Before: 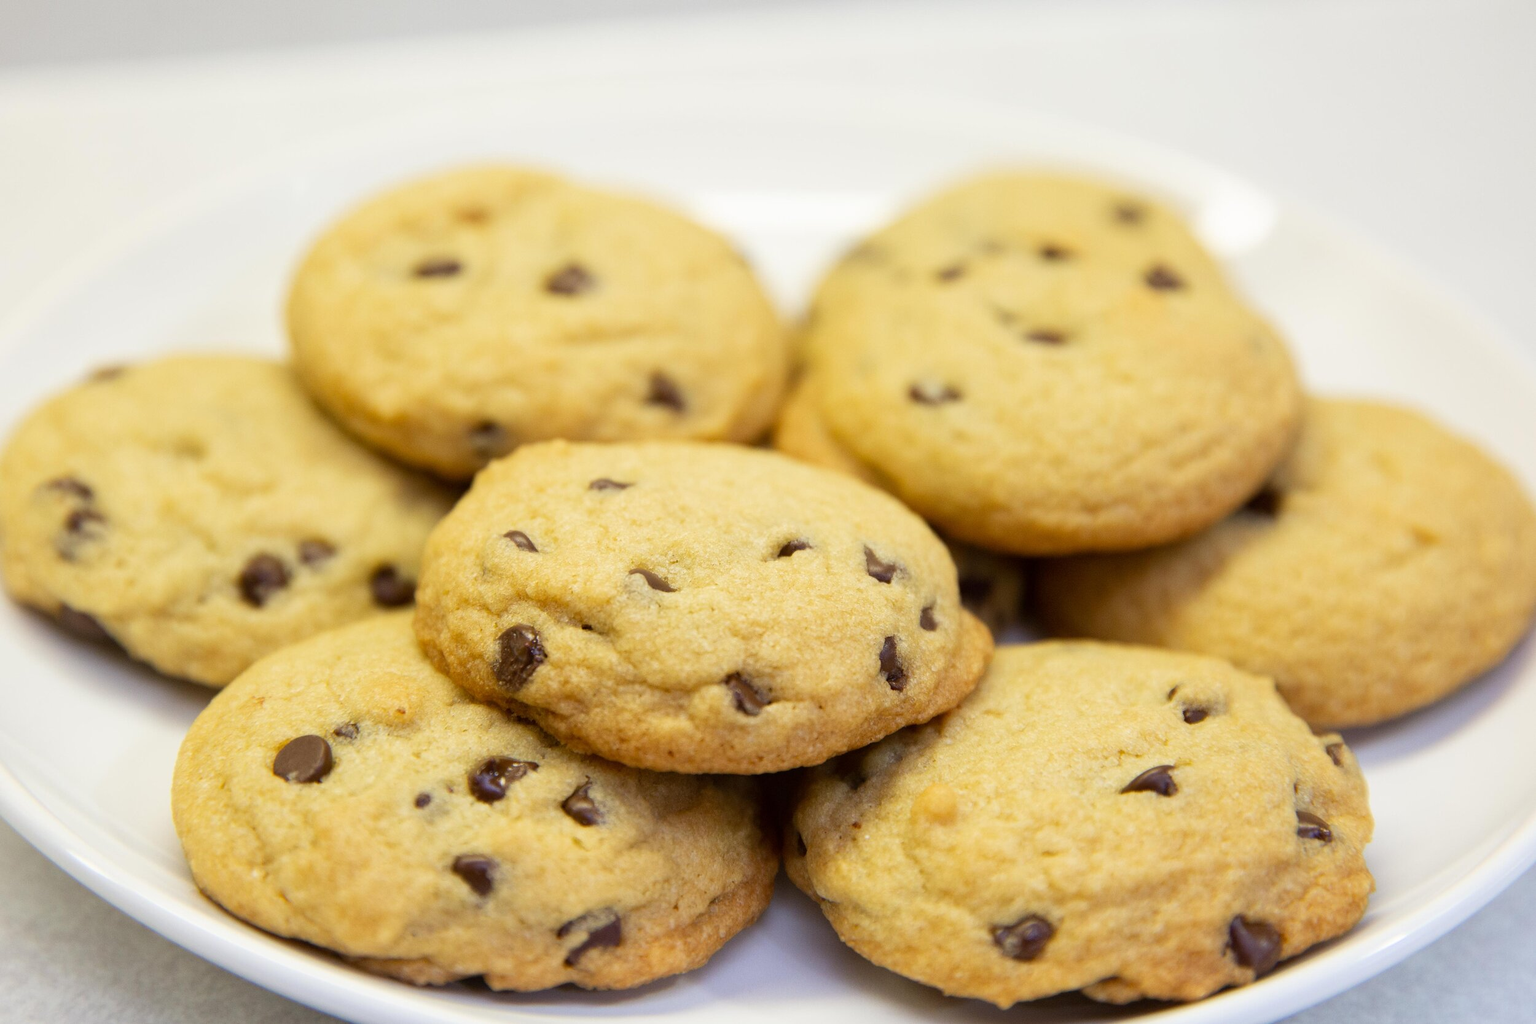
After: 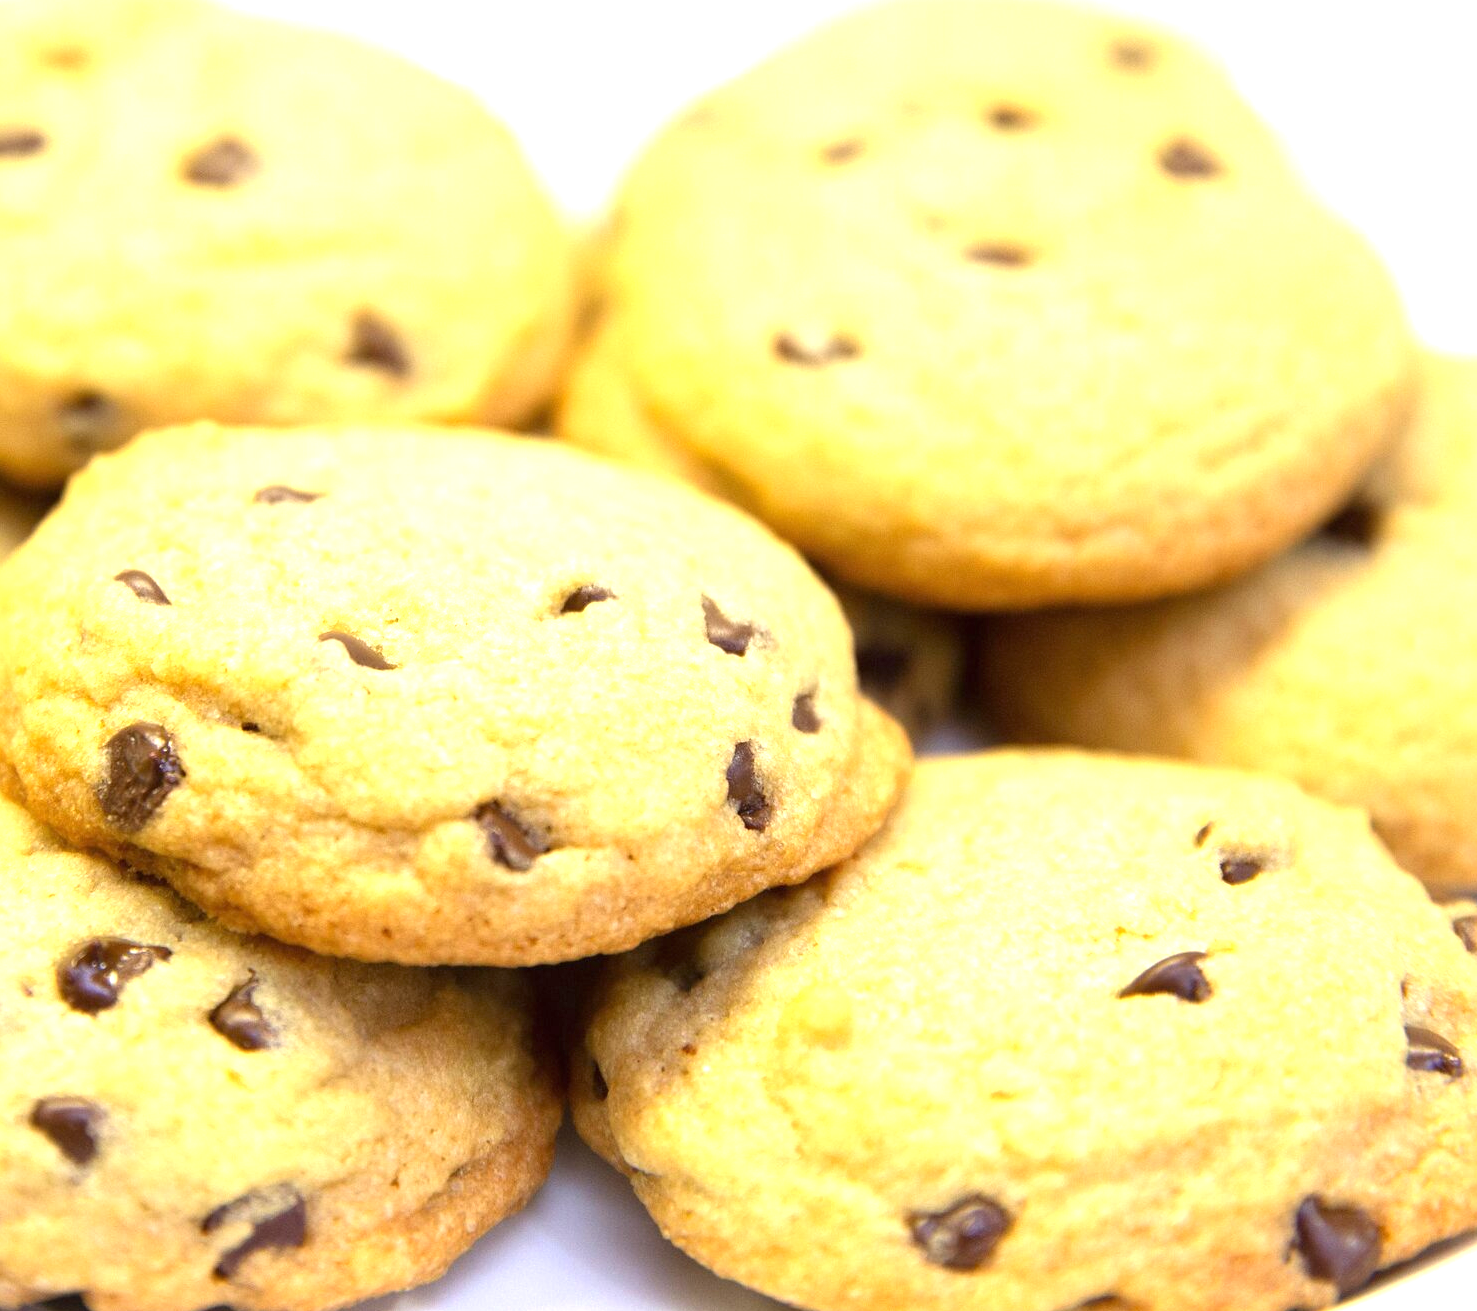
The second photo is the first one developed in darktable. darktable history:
crop and rotate: left 28.256%, top 17.734%, right 12.656%, bottom 3.573%
exposure: black level correction 0, exposure 1.125 EV, compensate exposure bias true, compensate highlight preservation false
